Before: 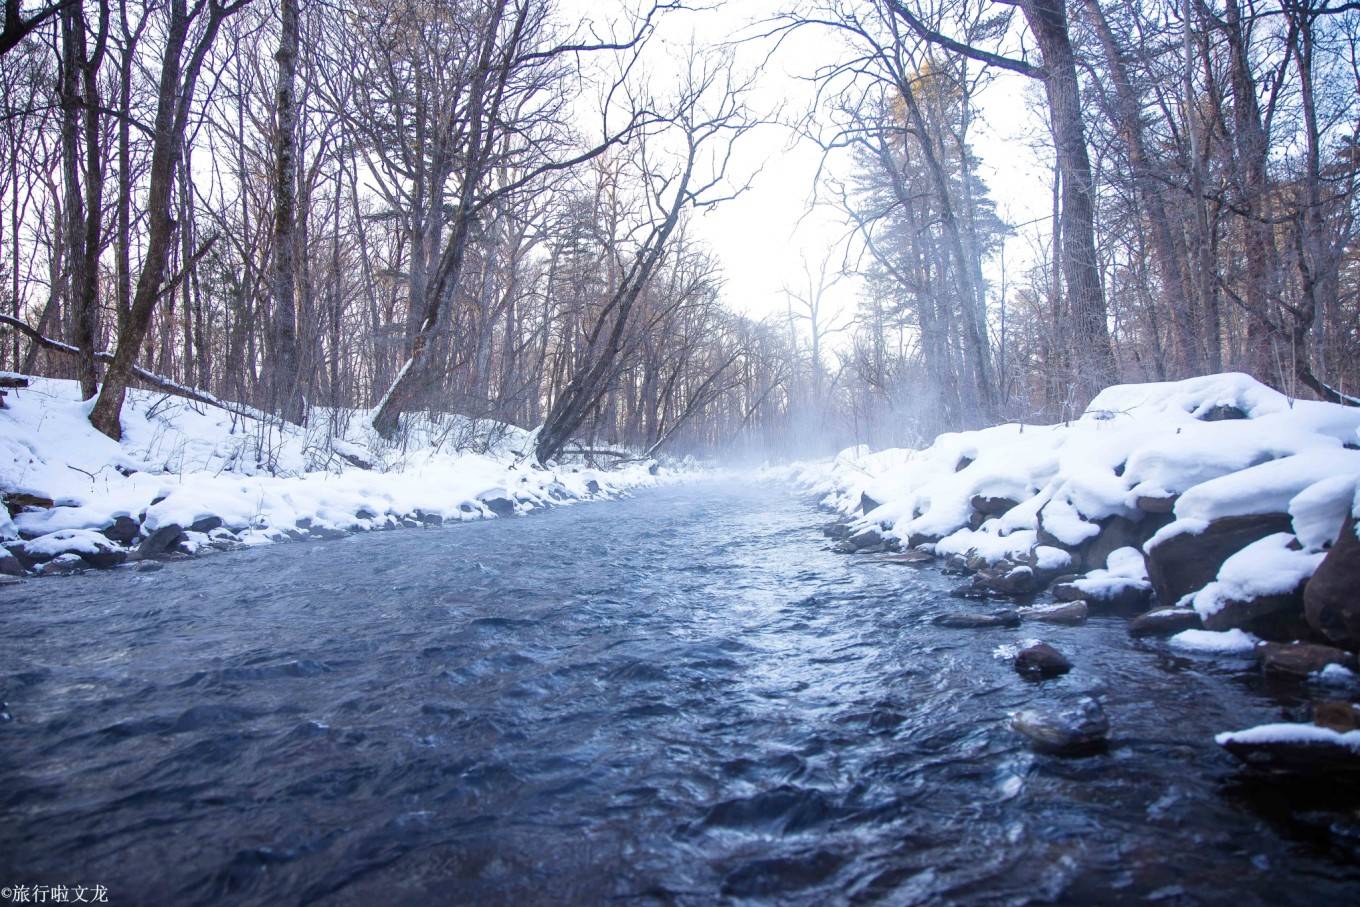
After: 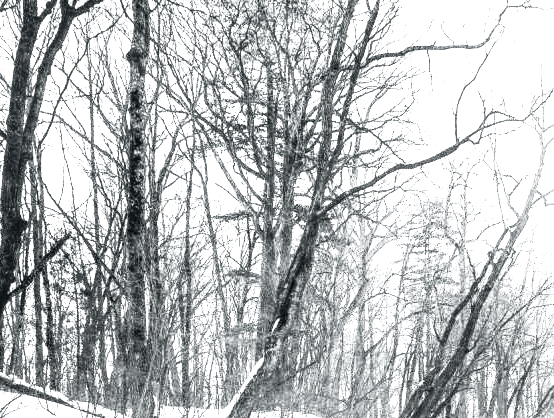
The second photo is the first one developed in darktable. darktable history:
local contrast: on, module defaults
base curve: curves: ch0 [(0, 0) (0.028, 0.03) (0.121, 0.232) (0.46, 0.748) (0.859, 0.968) (1, 1)], preserve colors none
color calibration: output gray [0.21, 0.42, 0.37, 0], x 0.37, y 0.382, temperature 4313.76 K, clip negative RGB from gamut false
tone equalizer: -8 EV -0.394 EV, -7 EV -0.384 EV, -6 EV -0.318 EV, -5 EV -0.184 EV, -3 EV 0.249 EV, -2 EV 0.325 EV, -1 EV 0.398 EV, +0 EV 0.434 EV, luminance estimator HSV value / RGB max
crop and rotate: left 11%, top 0.101%, right 48.199%, bottom 53.788%
color balance rgb: shadows lift › chroma 1.004%, shadows lift › hue 30.38°, power › chroma 0.483%, power › hue 215°, global offset › luminance 0.478%, perceptual saturation grading › global saturation 20%, perceptual saturation grading › highlights -25.335%, perceptual saturation grading › shadows 24.159%, perceptual brilliance grading › global brilliance 12.637%, perceptual brilliance grading › highlights 14.737%, global vibrance 5.312%
contrast brightness saturation: contrast 0.089, brightness -0.592, saturation 0.172
